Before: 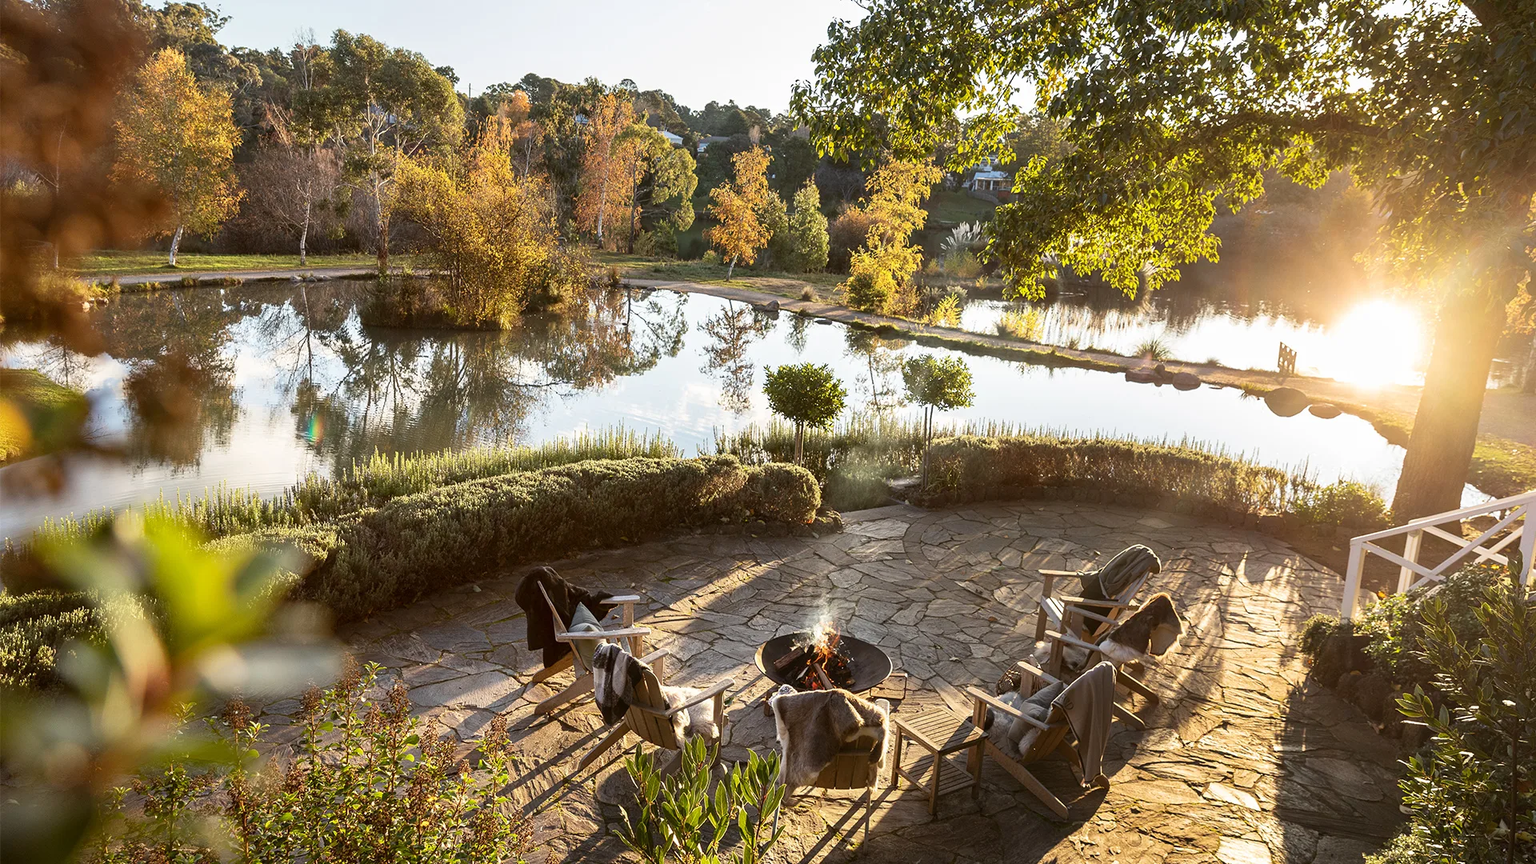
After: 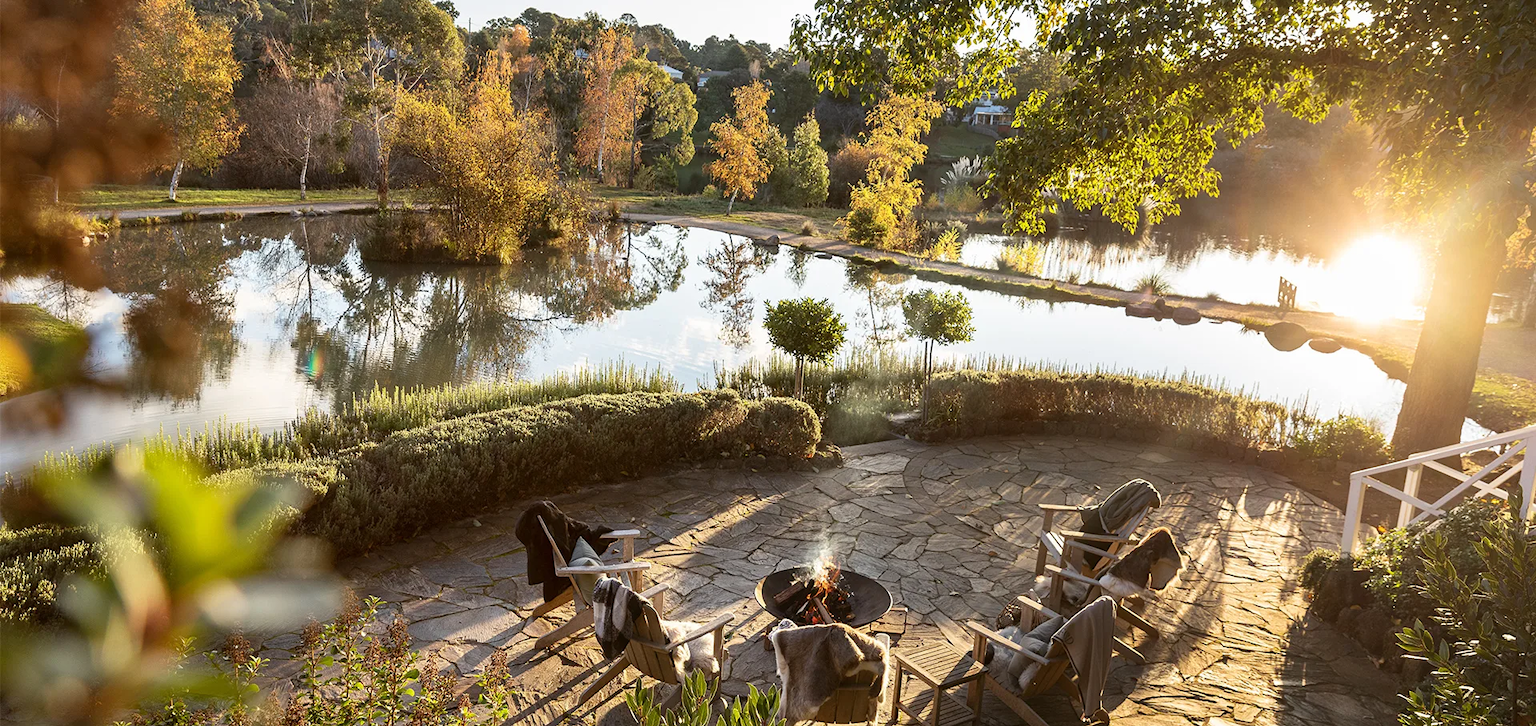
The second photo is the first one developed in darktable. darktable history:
crop: top 7.613%, bottom 8.263%
